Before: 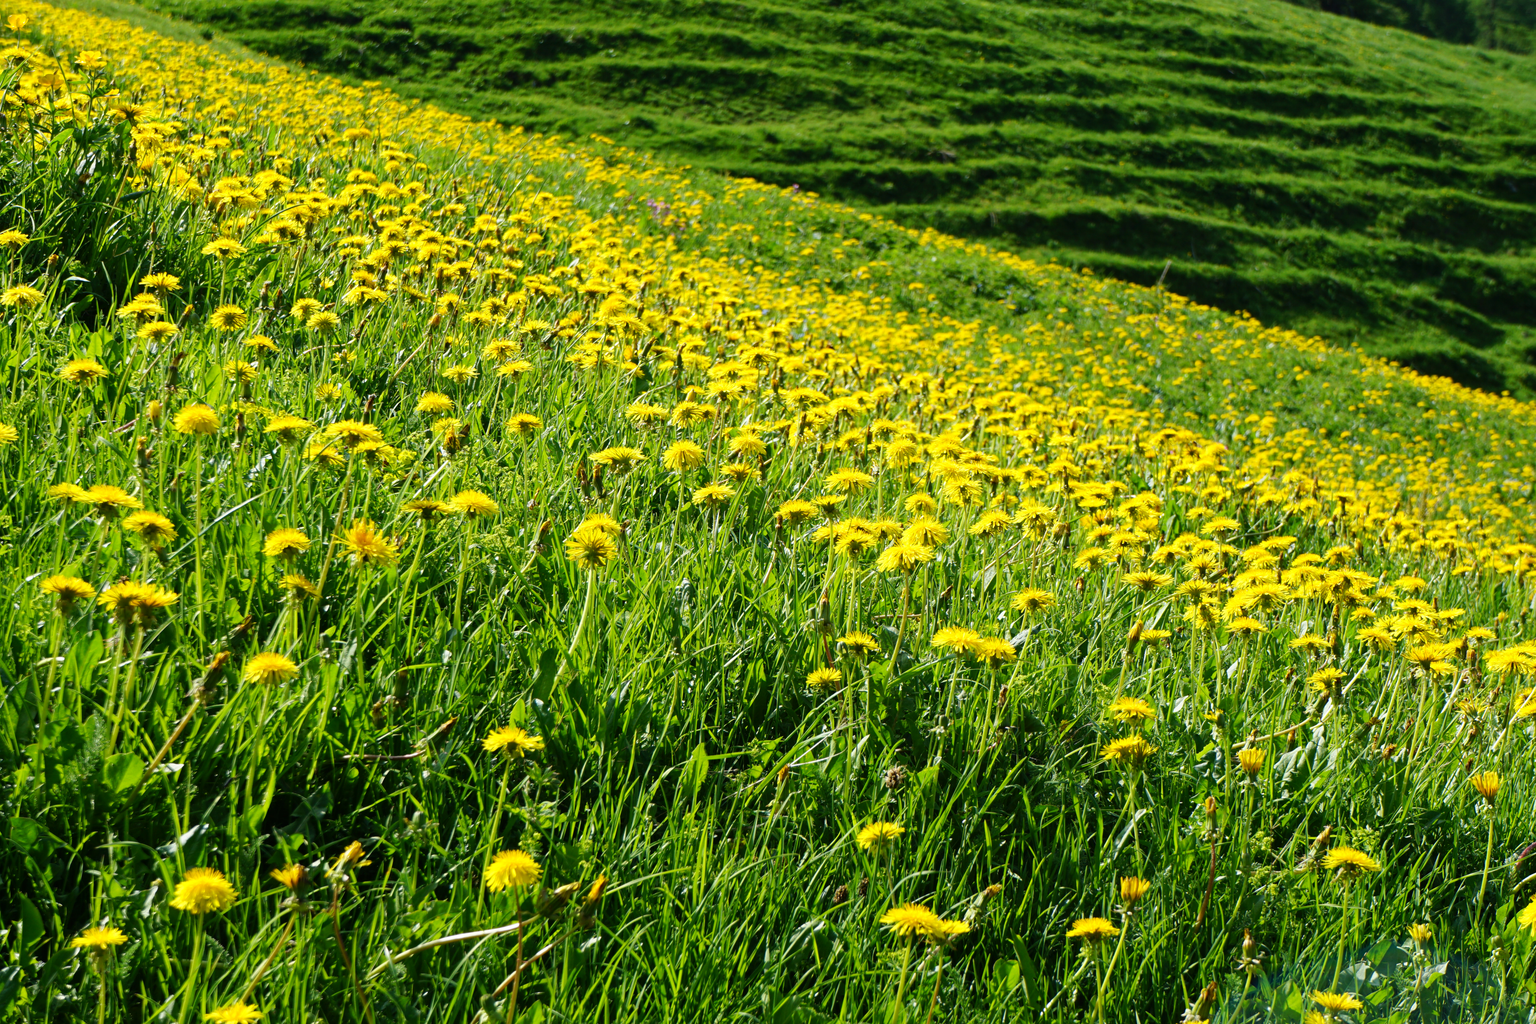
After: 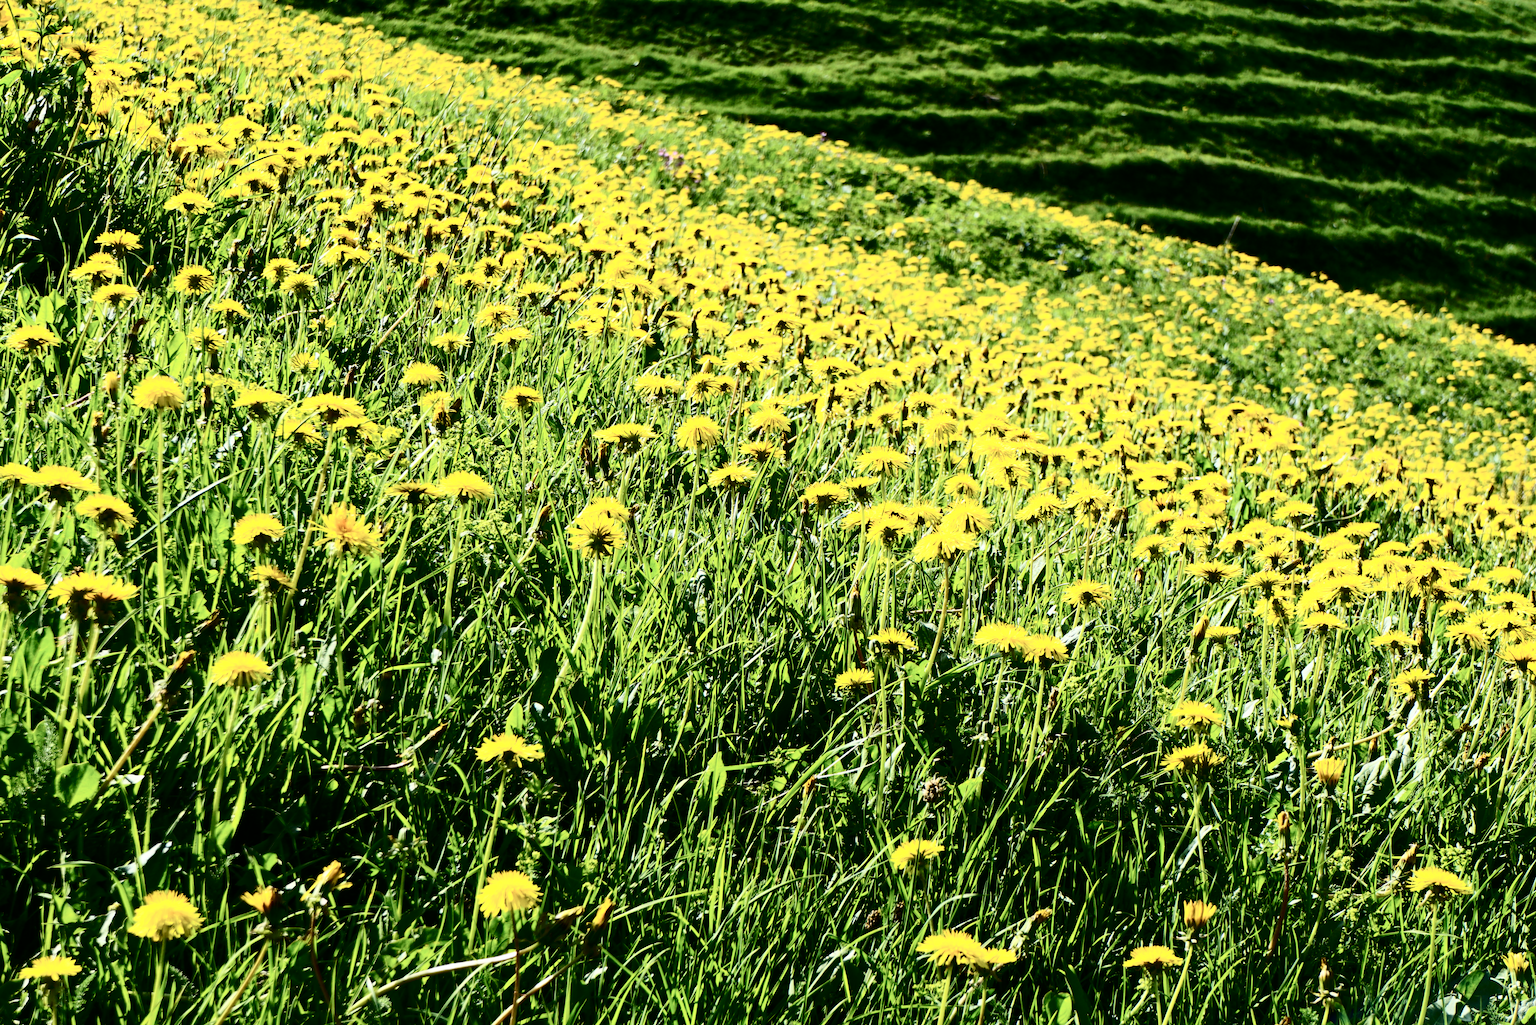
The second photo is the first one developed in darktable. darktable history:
crop: left 3.547%, top 6.442%, right 6.338%, bottom 3.28%
contrast brightness saturation: contrast 0.509, saturation -0.085
